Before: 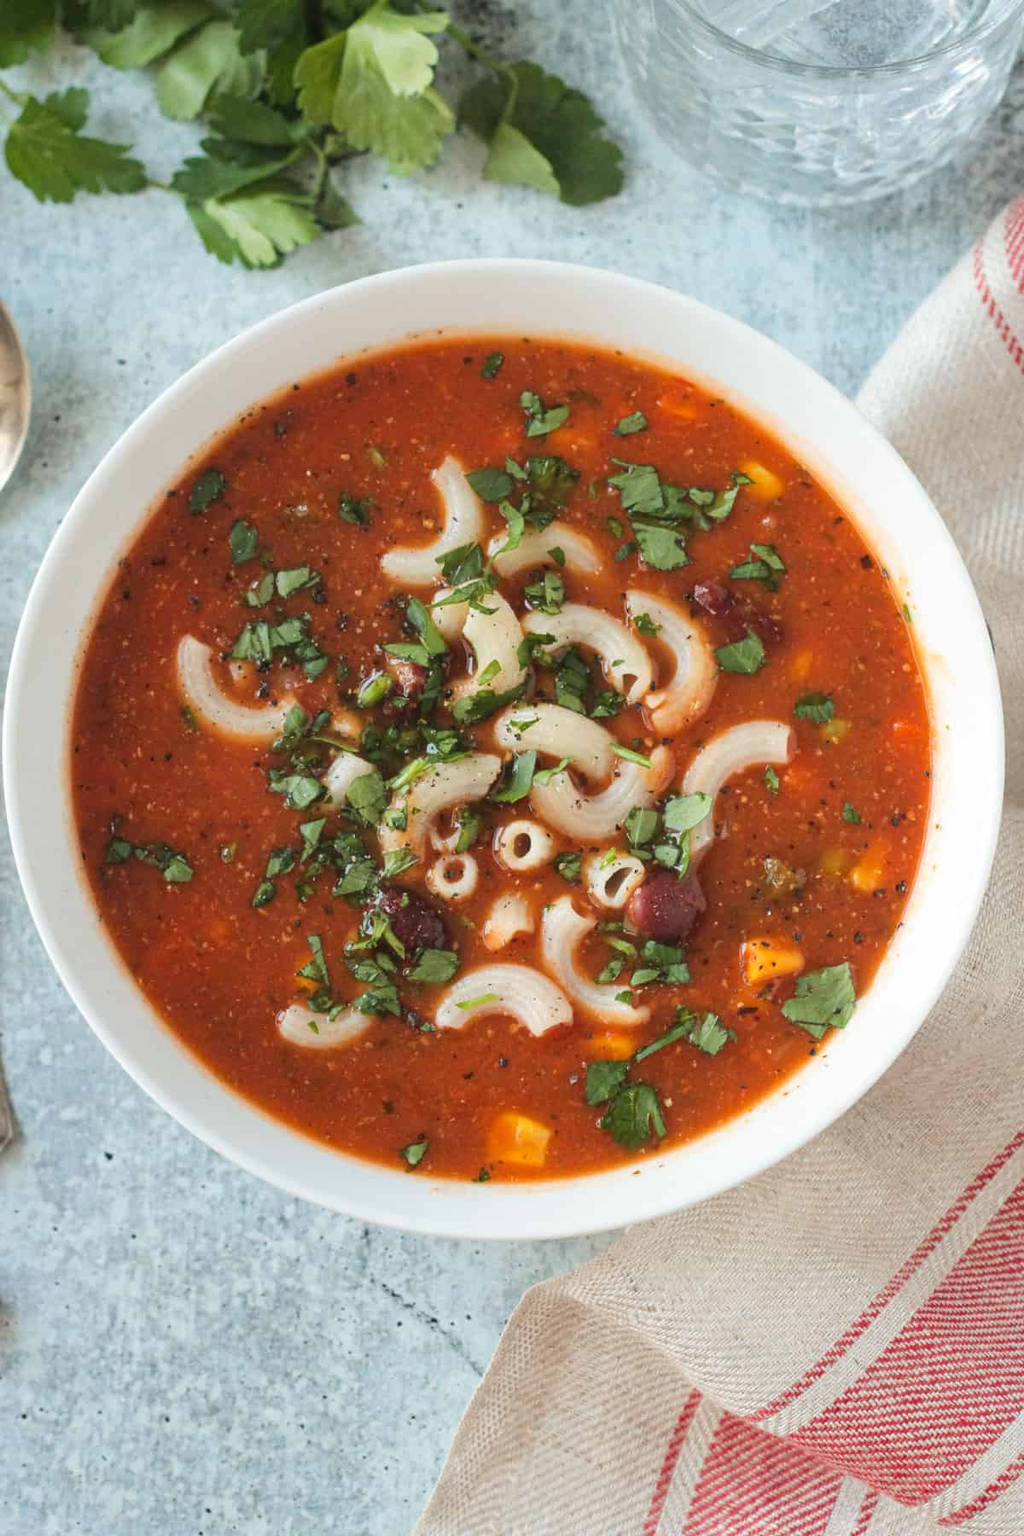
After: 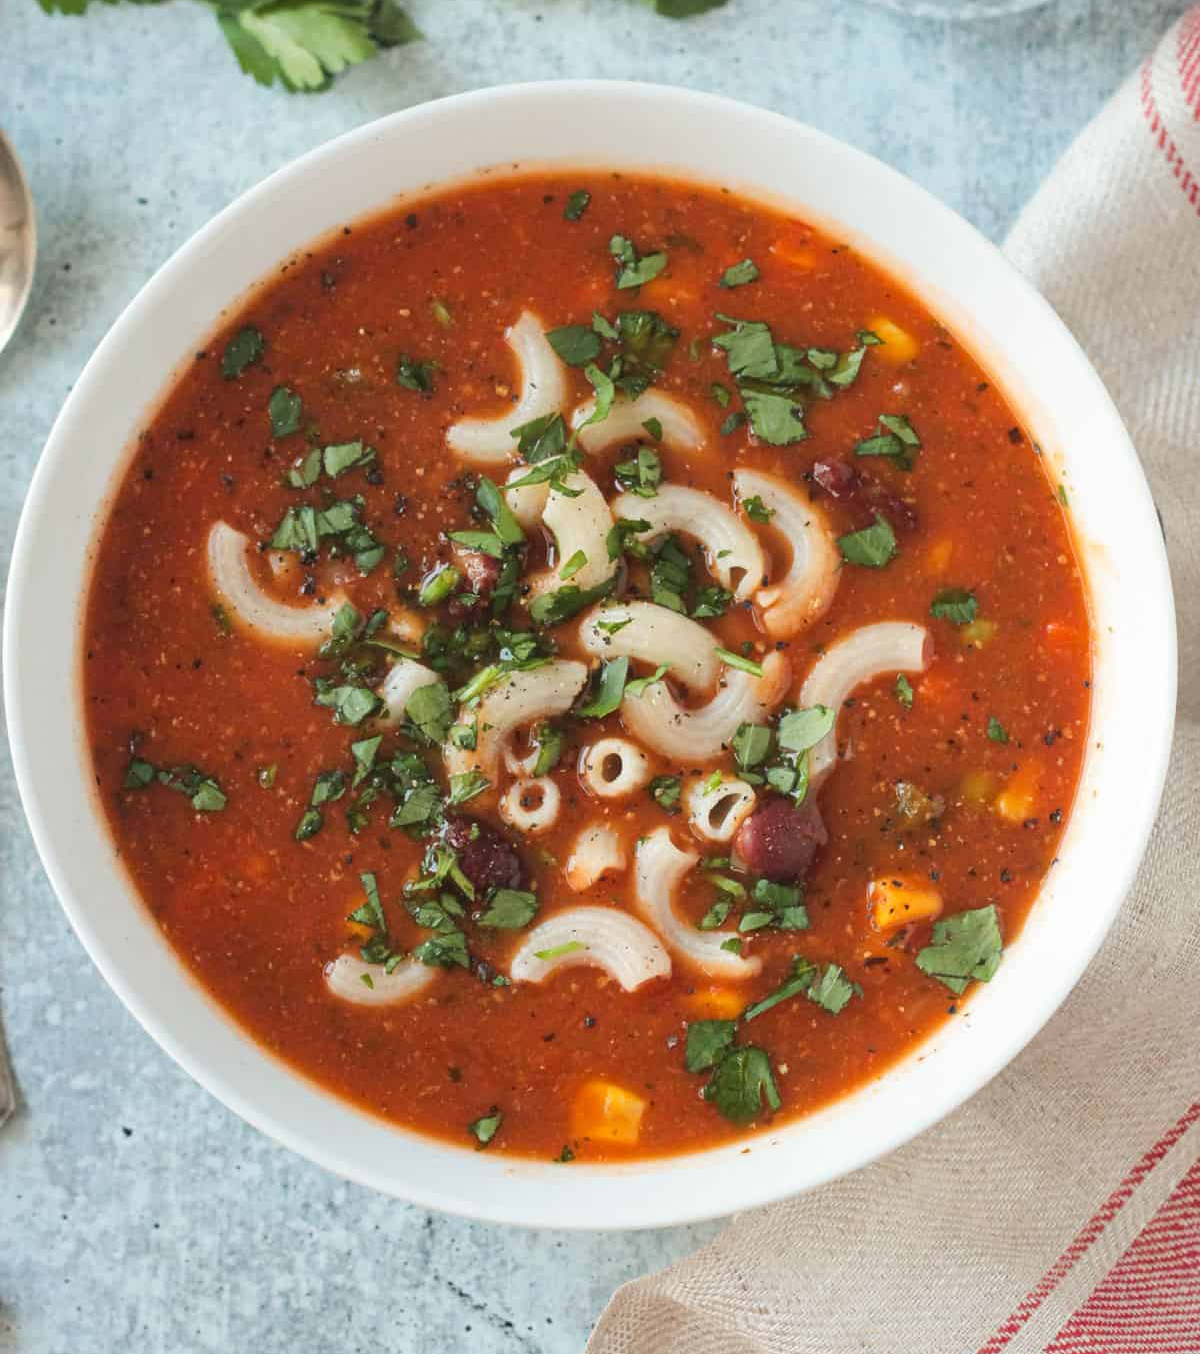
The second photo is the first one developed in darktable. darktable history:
crop and rotate: top 12.432%, bottom 12.333%
